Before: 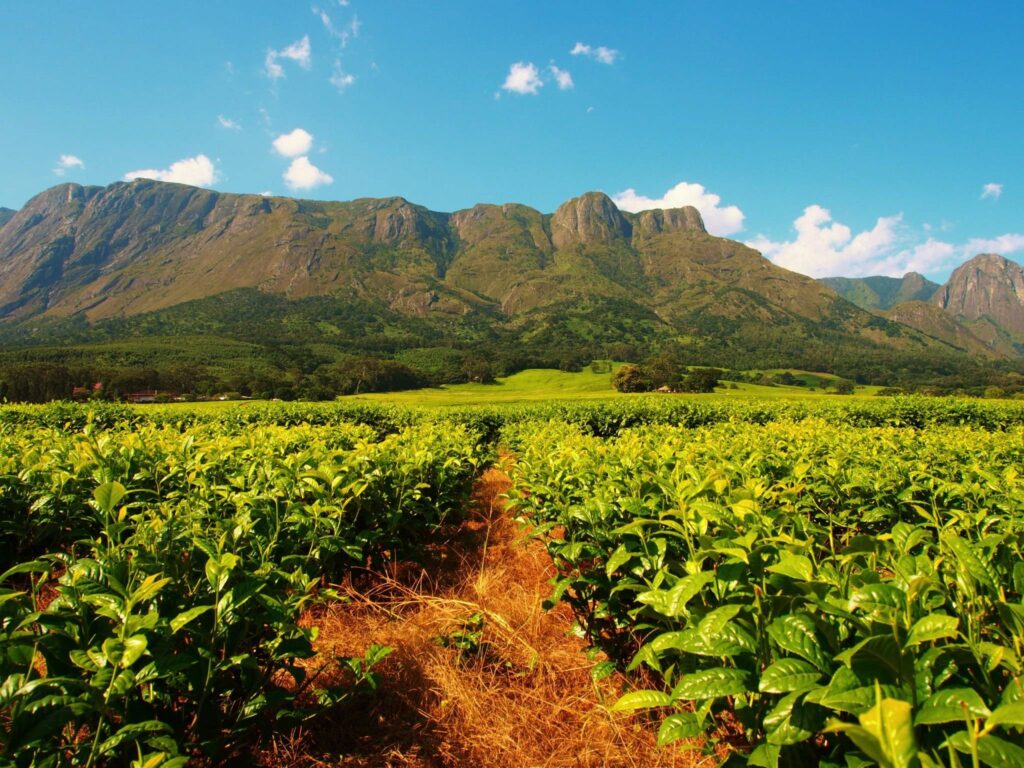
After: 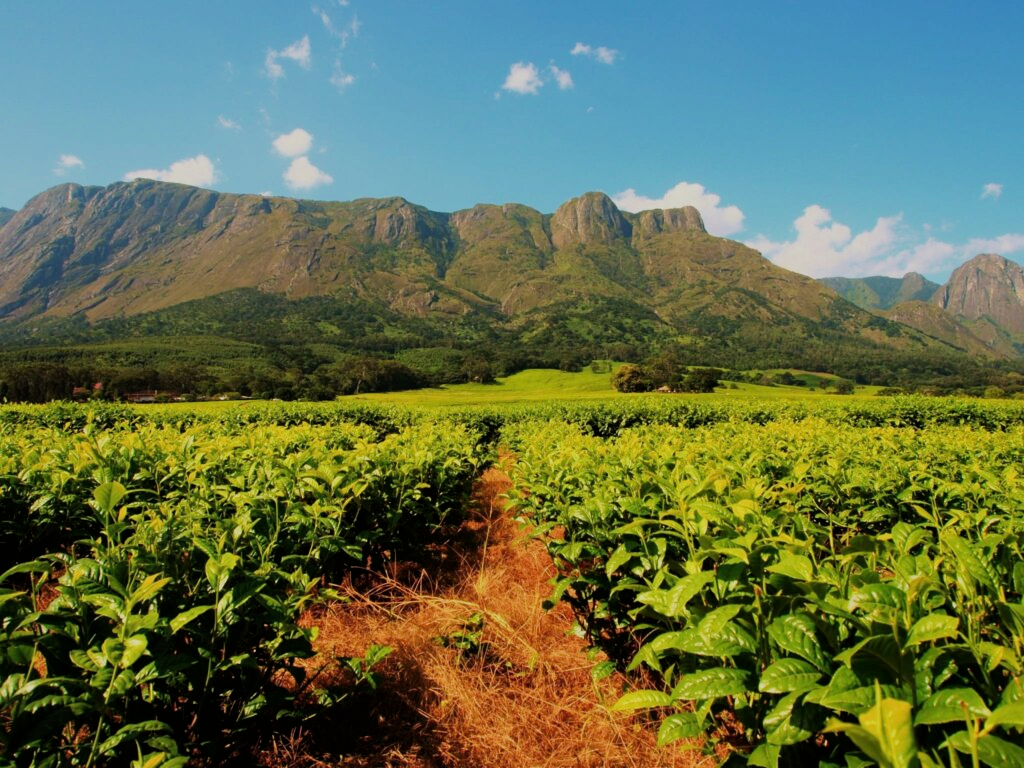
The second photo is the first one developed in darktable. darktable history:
shadows and highlights: radius 337.17, shadows 29.01, soften with gaussian
filmic rgb: black relative exposure -7.65 EV, white relative exposure 4.56 EV, hardness 3.61
